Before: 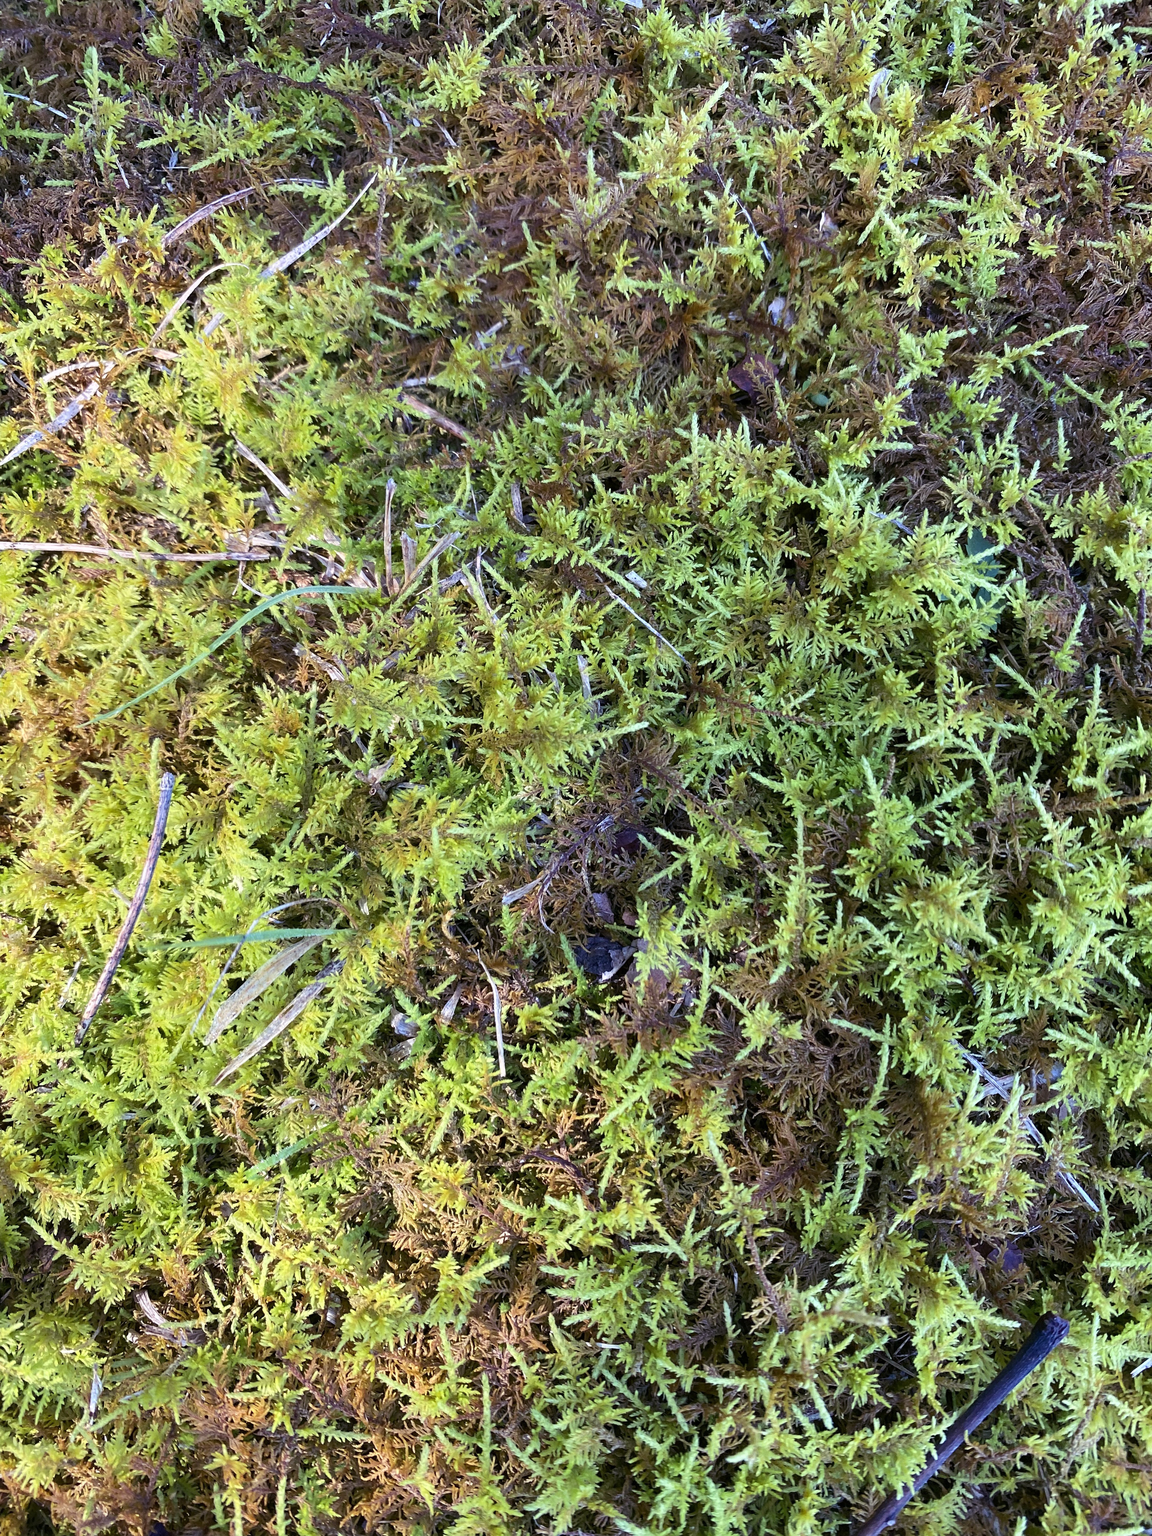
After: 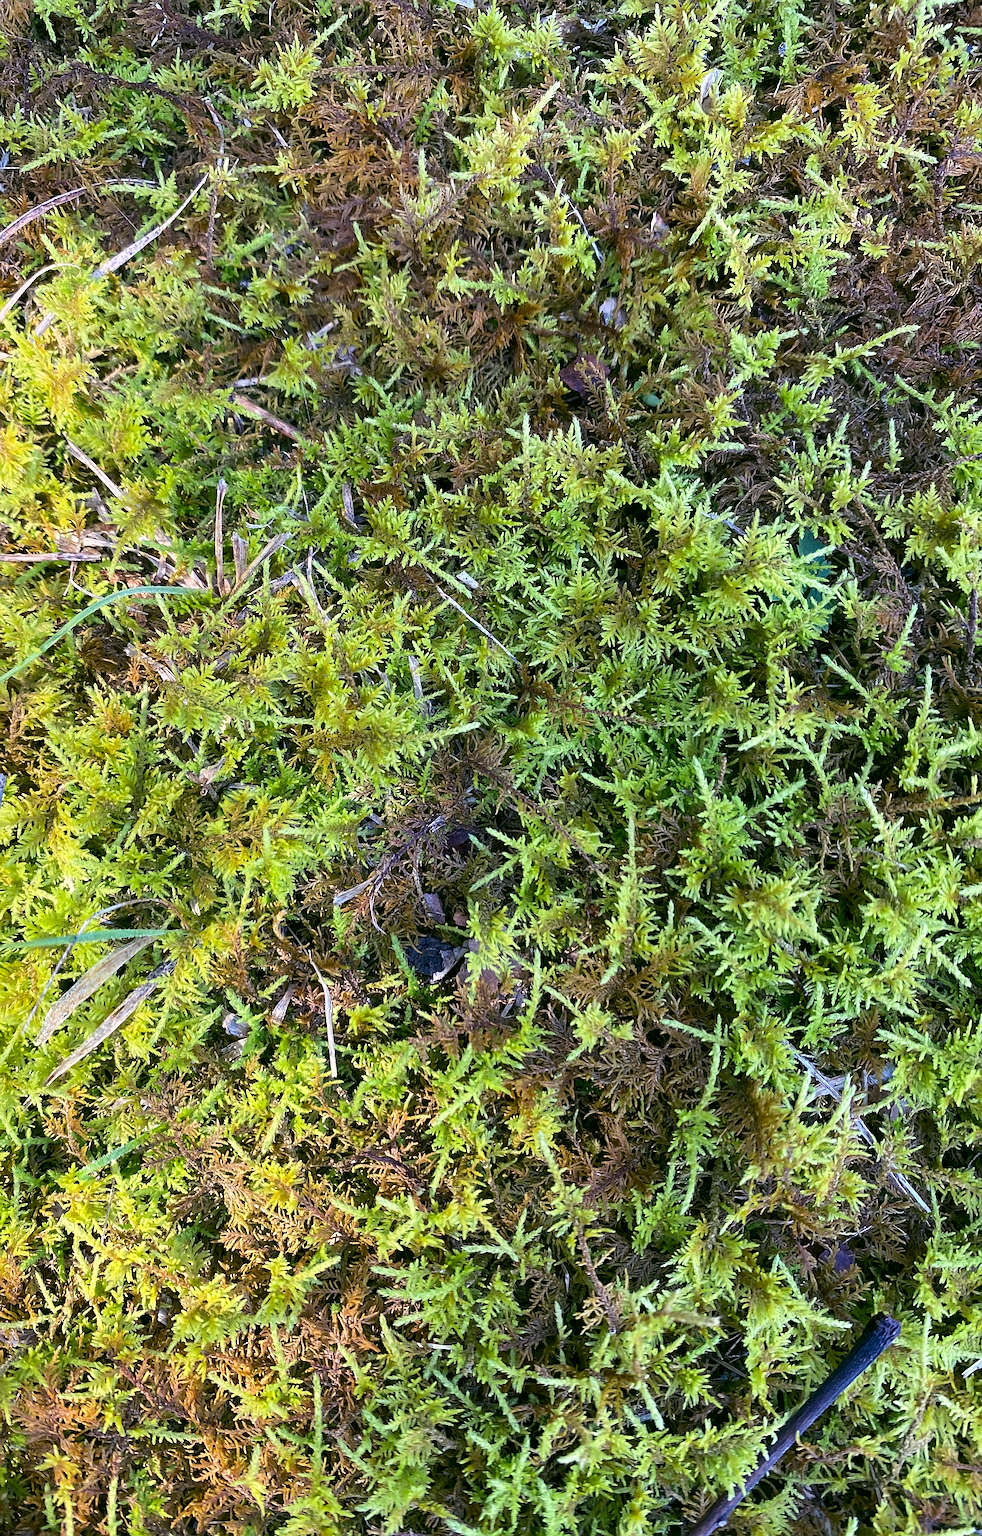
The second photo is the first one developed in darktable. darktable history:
color correction: highlights a* 3.99, highlights b* 4.93, shadows a* -7.92, shadows b* 4.59
crop and rotate: left 14.744%
sharpen: on, module defaults
exposure: black level correction 0.001, exposure 0.015 EV, compensate highlight preservation false
local contrast: mode bilateral grid, contrast 19, coarseness 49, detail 120%, midtone range 0.2
